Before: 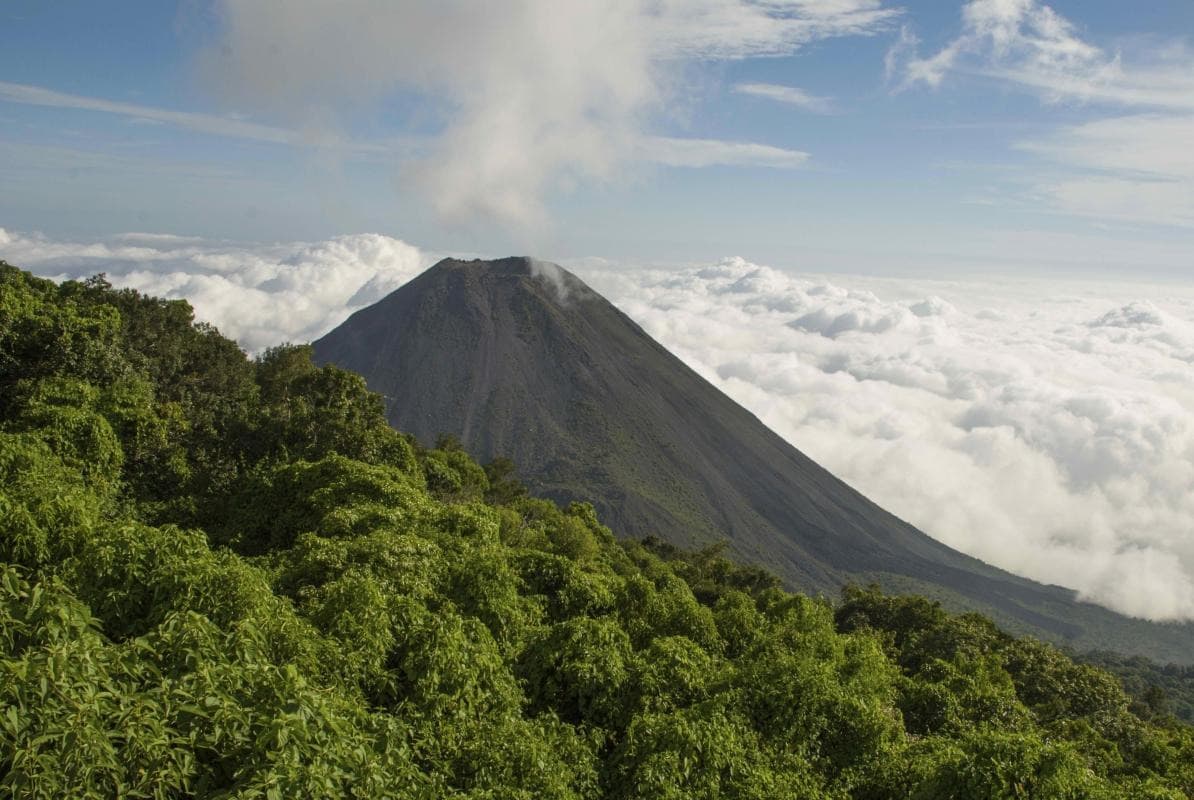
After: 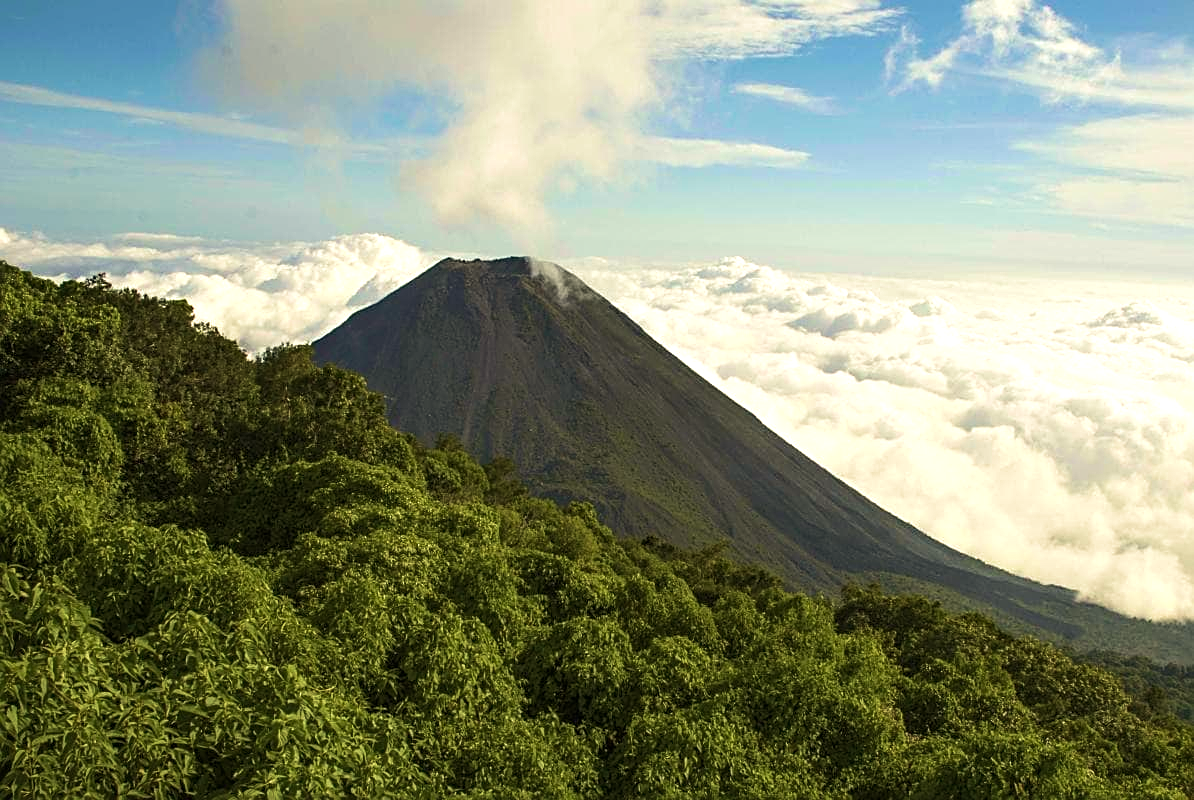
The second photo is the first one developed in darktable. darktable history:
exposure: black level correction 0.001, compensate highlight preservation false
tone equalizer: -8 EV 0.001 EV, -7 EV -0.002 EV, -6 EV 0.002 EV, -5 EV -0.03 EV, -4 EV -0.116 EV, -3 EV -0.169 EV, -2 EV 0.24 EV, -1 EV 0.702 EV, +0 EV 0.493 EV
velvia: strength 45%
sharpen: on, module defaults
white balance: red 1.029, blue 0.92
haze removal: compatibility mode true, adaptive false
